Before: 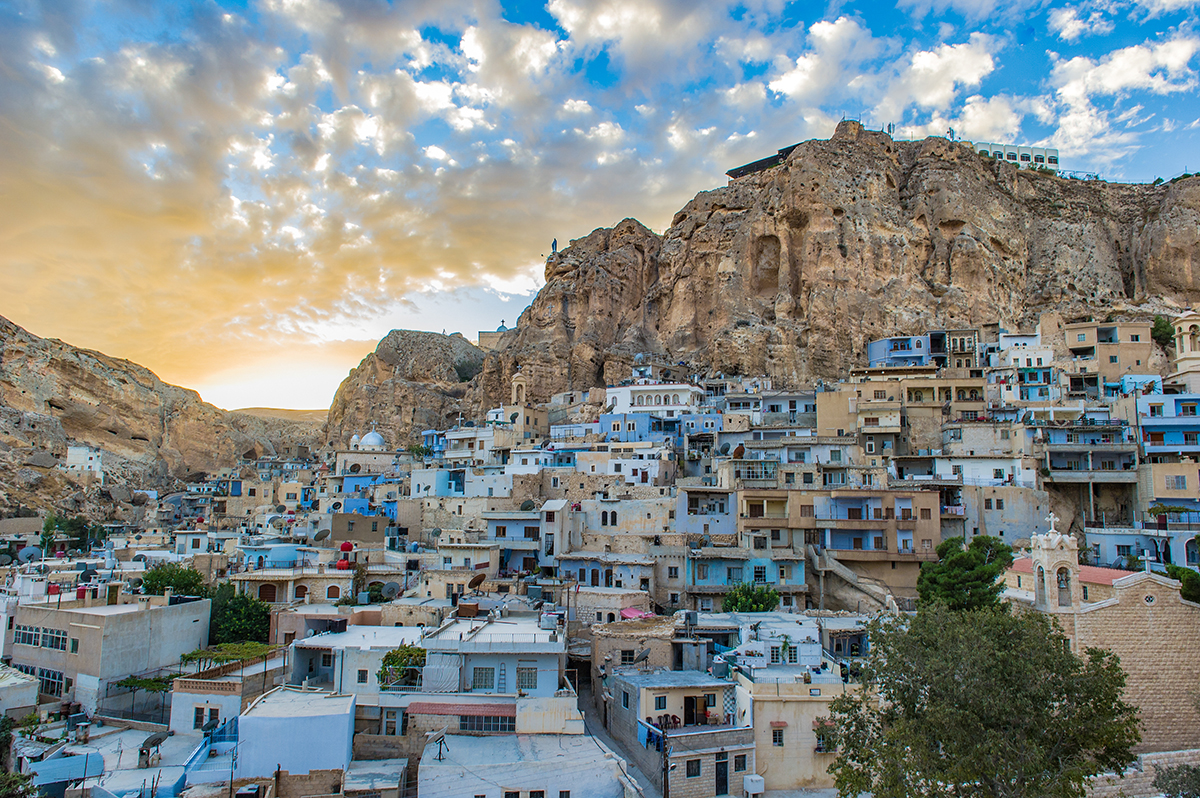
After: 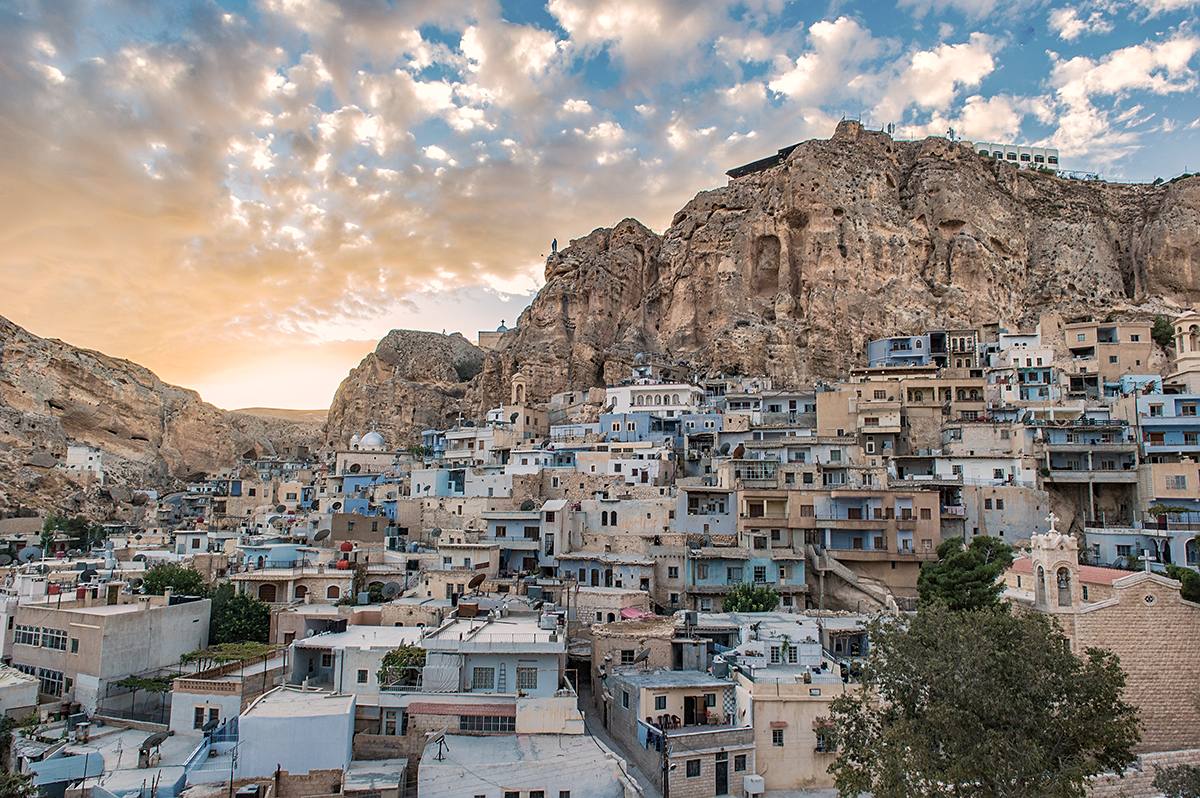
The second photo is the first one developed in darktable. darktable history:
contrast brightness saturation: contrast 0.1, saturation -0.36
white balance: red 1.127, blue 0.943
shadows and highlights: shadows 25, highlights -25
sharpen: amount 0.2
exposure: exposure -0.048 EV, compensate highlight preservation false
